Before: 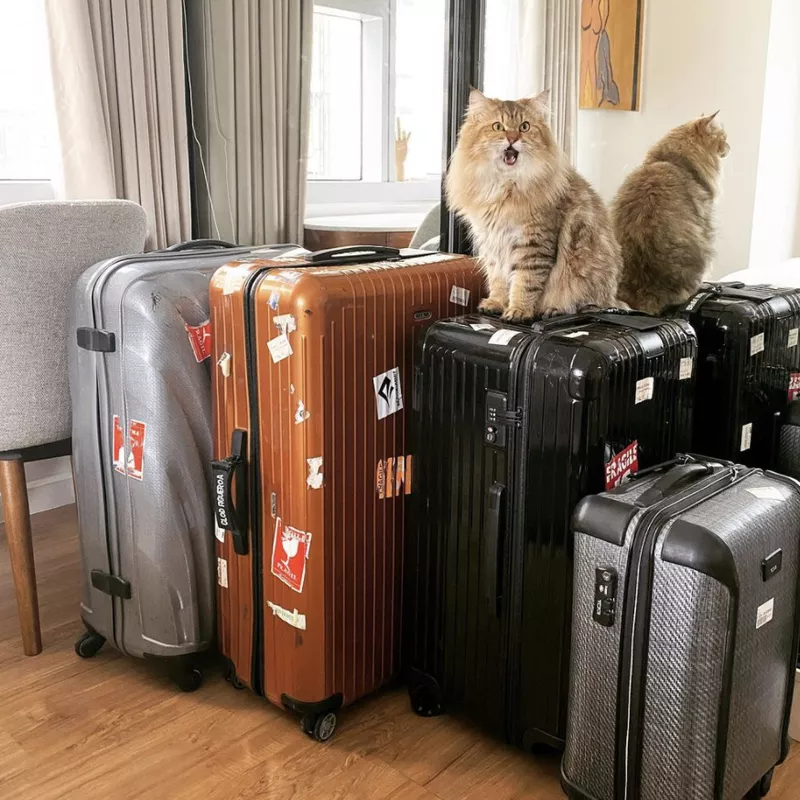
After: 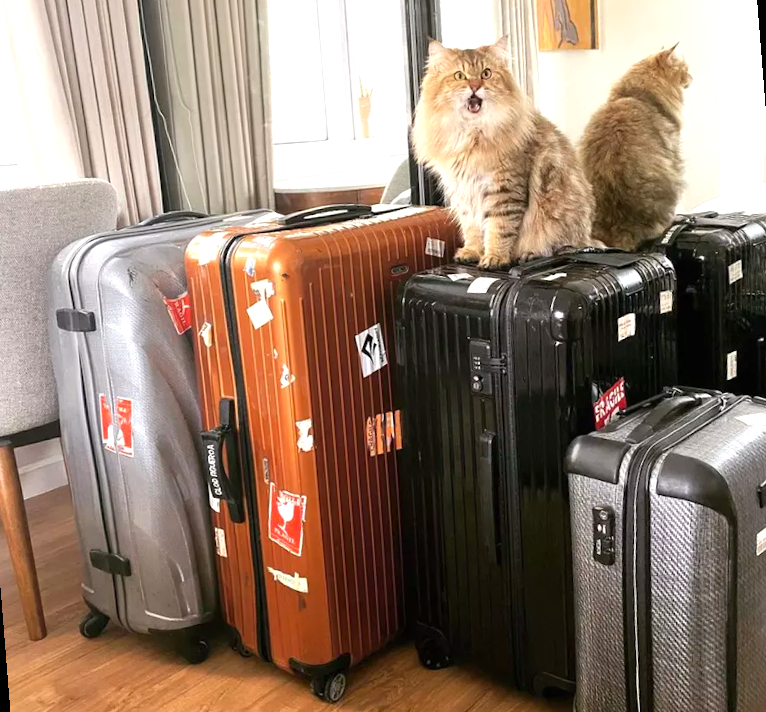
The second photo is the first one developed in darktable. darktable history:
exposure: black level correction 0, exposure 0.5 EV, compensate highlight preservation false
rotate and perspective: rotation -4.57°, crop left 0.054, crop right 0.944, crop top 0.087, crop bottom 0.914
